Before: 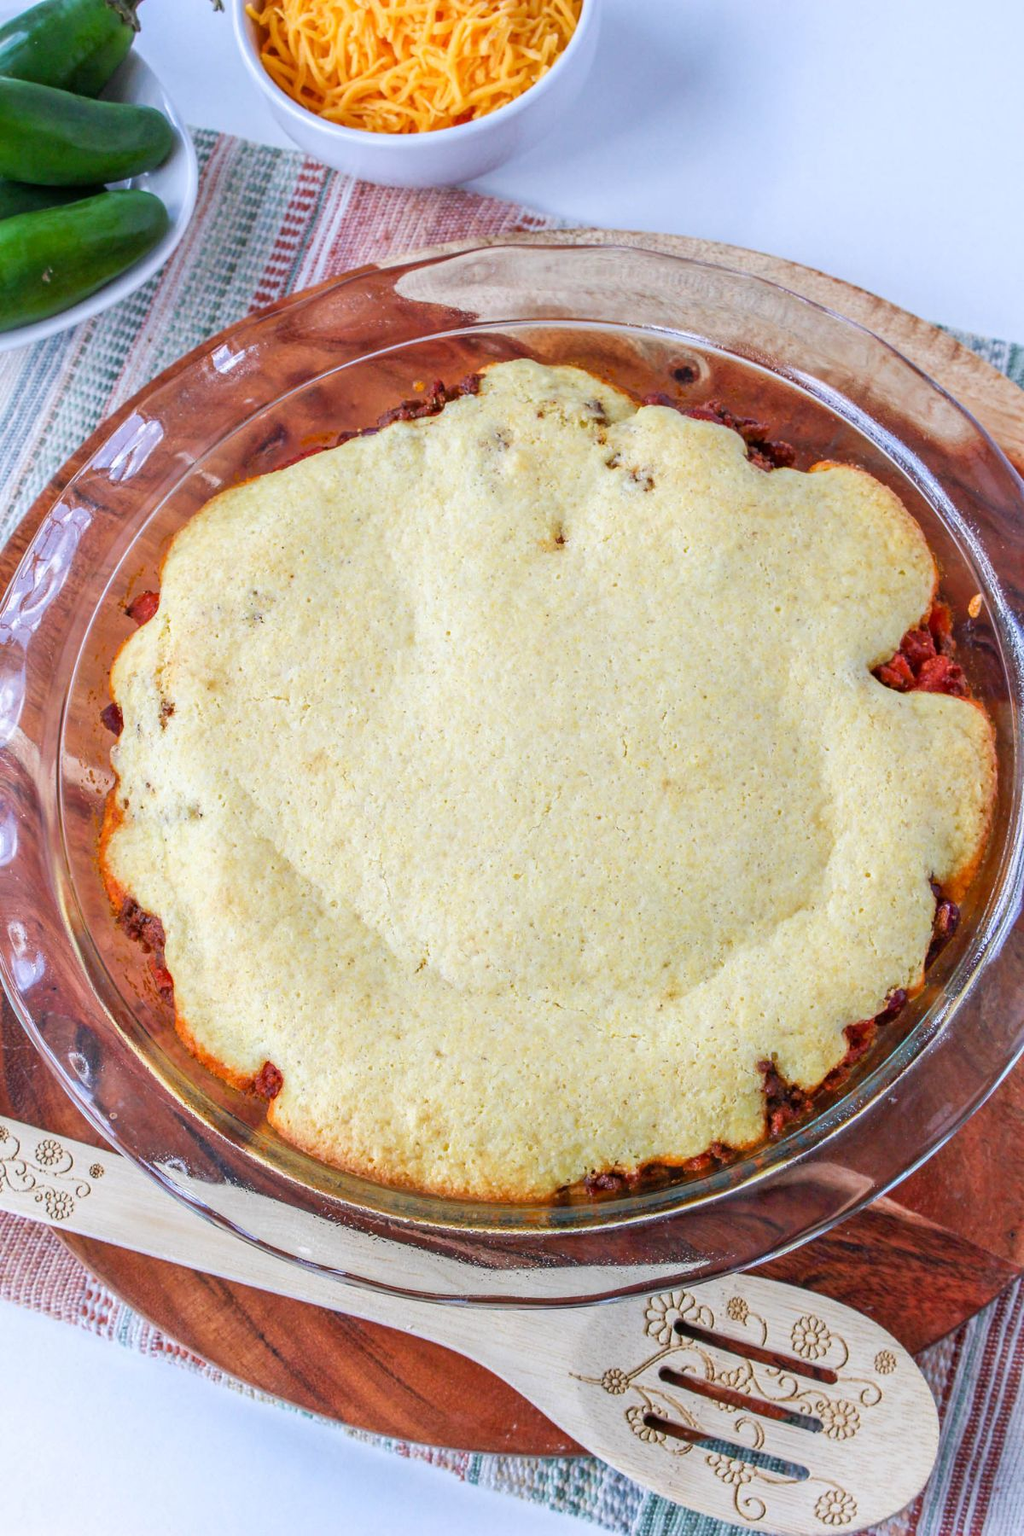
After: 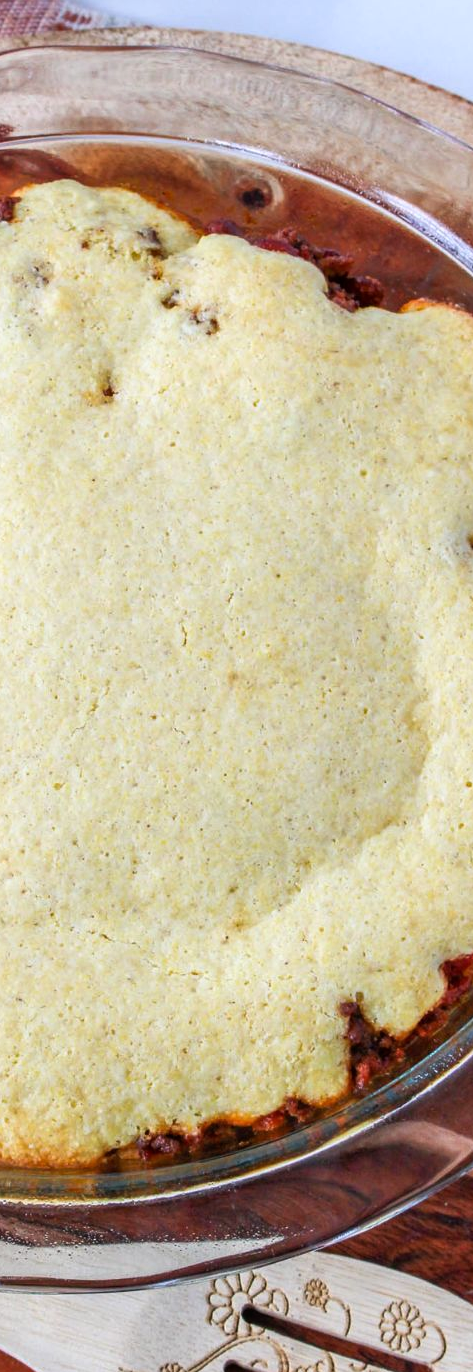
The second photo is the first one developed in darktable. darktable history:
exposure: compensate highlight preservation false
shadows and highlights: shadows 37.27, highlights -28.18, soften with gaussian
rgb curve: curves: ch0 [(0, 0) (0.078, 0.051) (0.929, 0.956) (1, 1)], compensate middle gray true
crop: left 45.721%, top 13.393%, right 14.118%, bottom 10.01%
